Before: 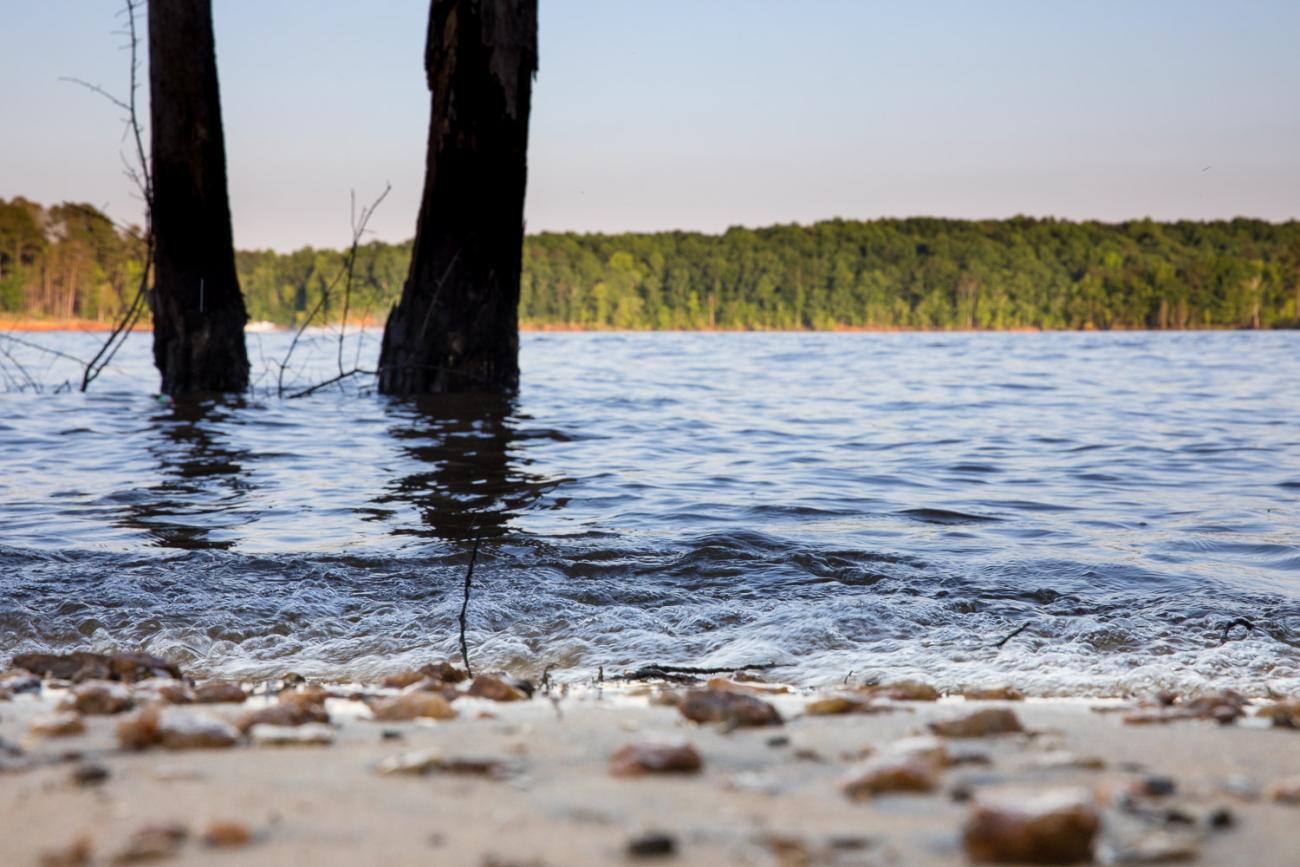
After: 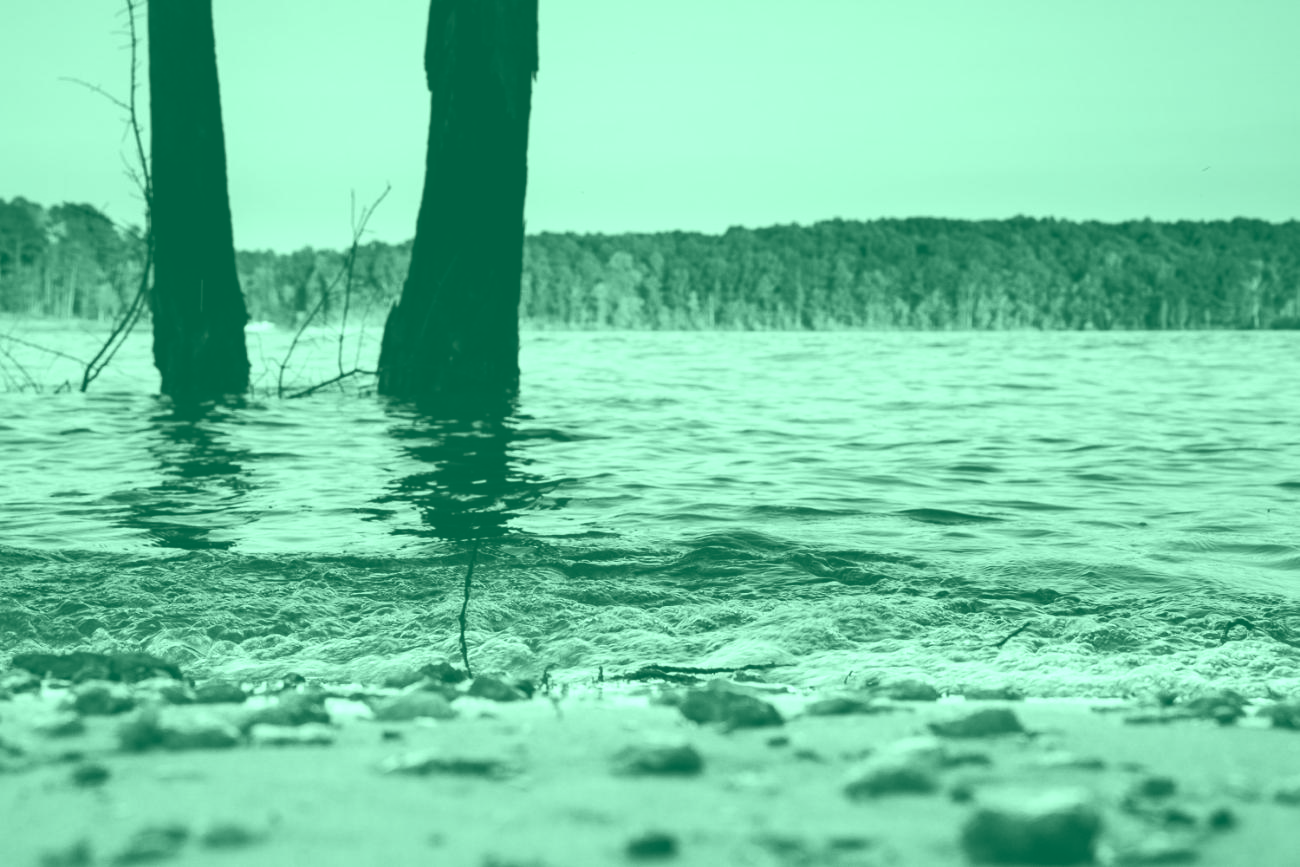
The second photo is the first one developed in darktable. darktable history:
colorize: hue 147.6°, saturation 65%, lightness 21.64%
white balance: red 1.123, blue 0.83
color balance rgb: linear chroma grading › global chroma 9%, perceptual saturation grading › global saturation 36%, perceptual saturation grading › shadows 35%, perceptual brilliance grading › global brilliance 15%, perceptual brilliance grading › shadows -35%, global vibrance 15%
tone equalizer: -8 EV -0.75 EV, -7 EV -0.7 EV, -6 EV -0.6 EV, -5 EV -0.4 EV, -3 EV 0.4 EV, -2 EV 0.6 EV, -1 EV 0.7 EV, +0 EV 0.75 EV, edges refinement/feathering 500, mask exposure compensation -1.57 EV, preserve details no
